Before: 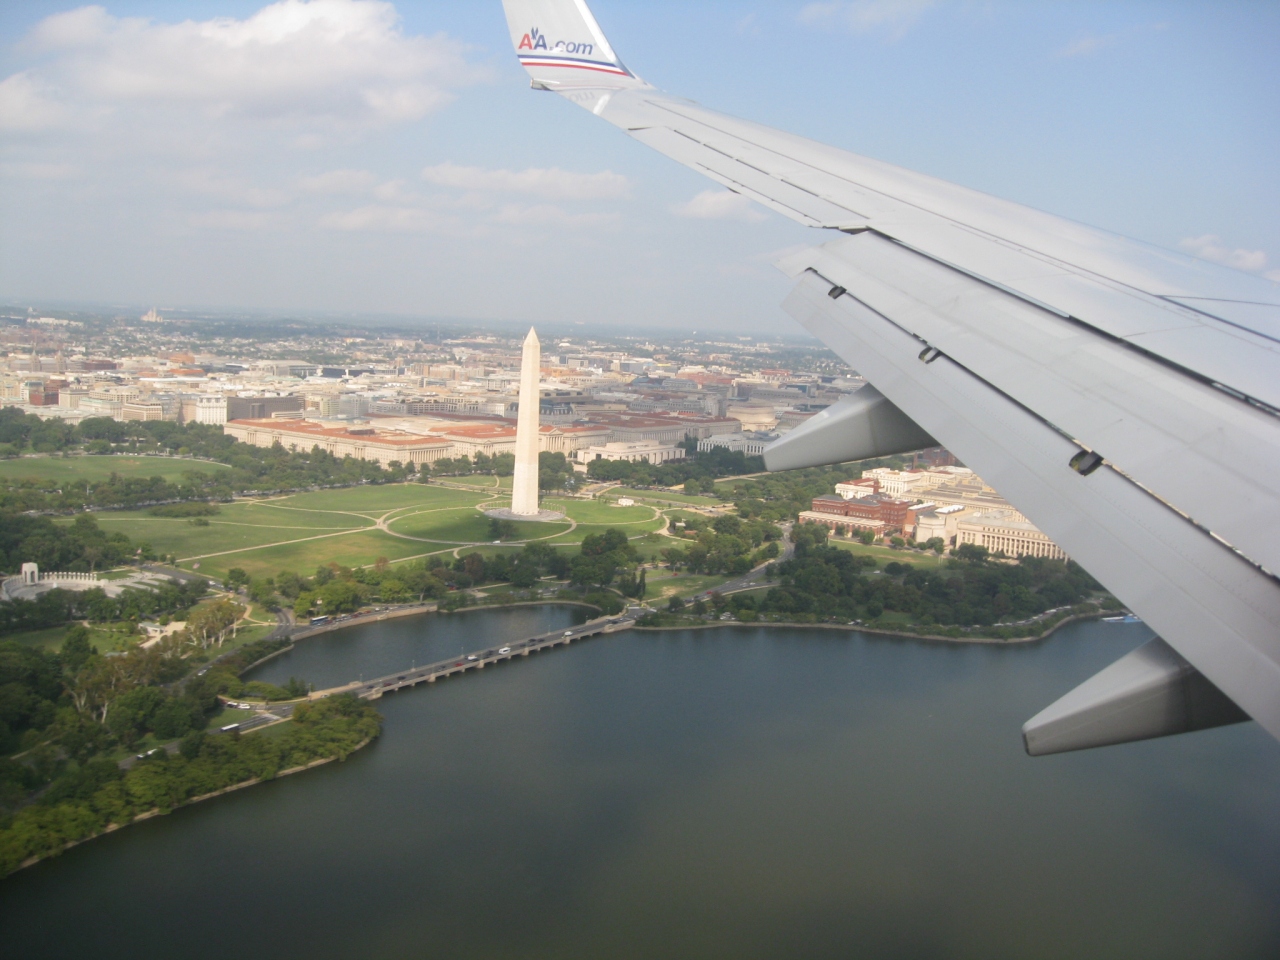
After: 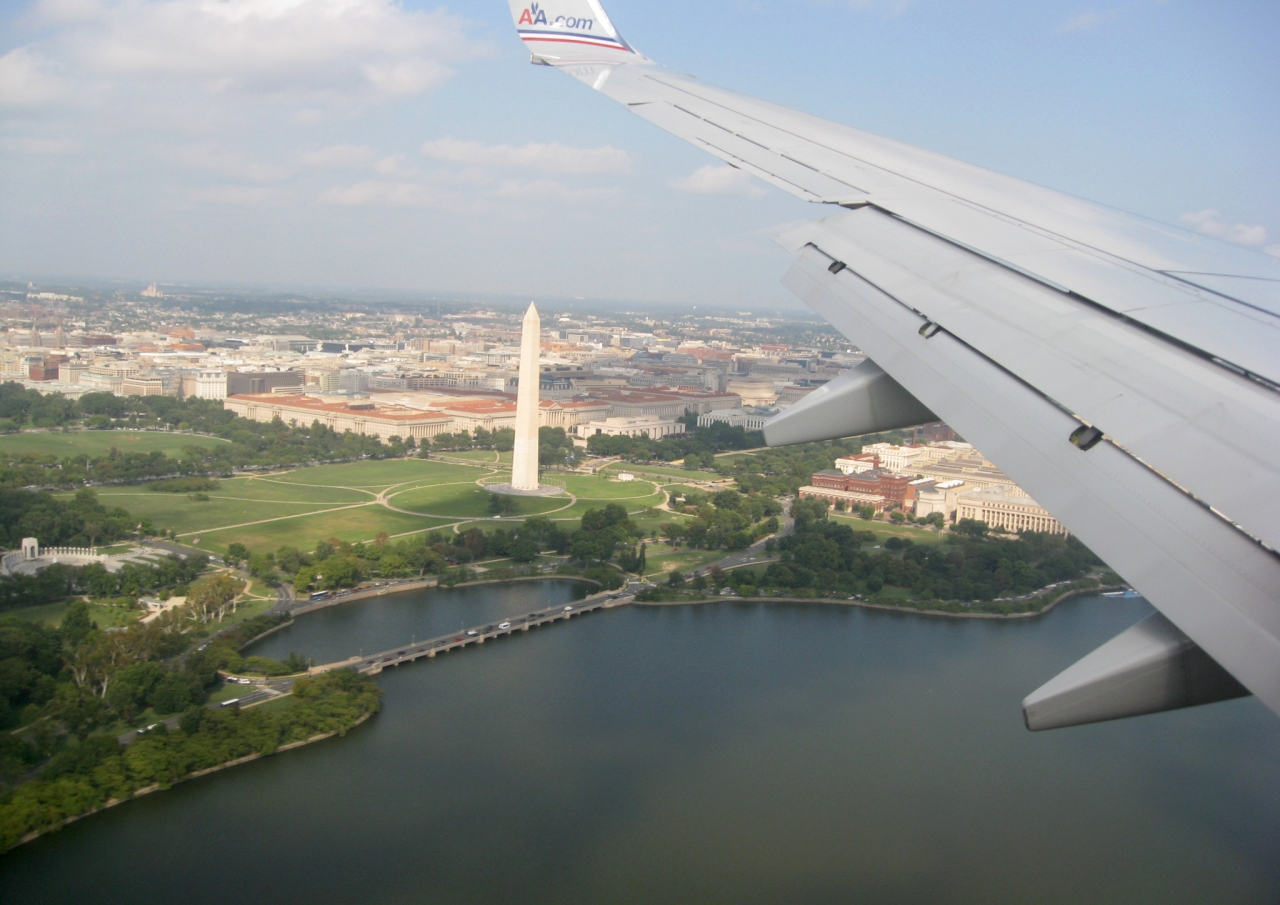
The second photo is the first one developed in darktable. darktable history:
exposure: black level correction 0.006, compensate highlight preservation false
crop and rotate: top 2.645%, bottom 3.061%
